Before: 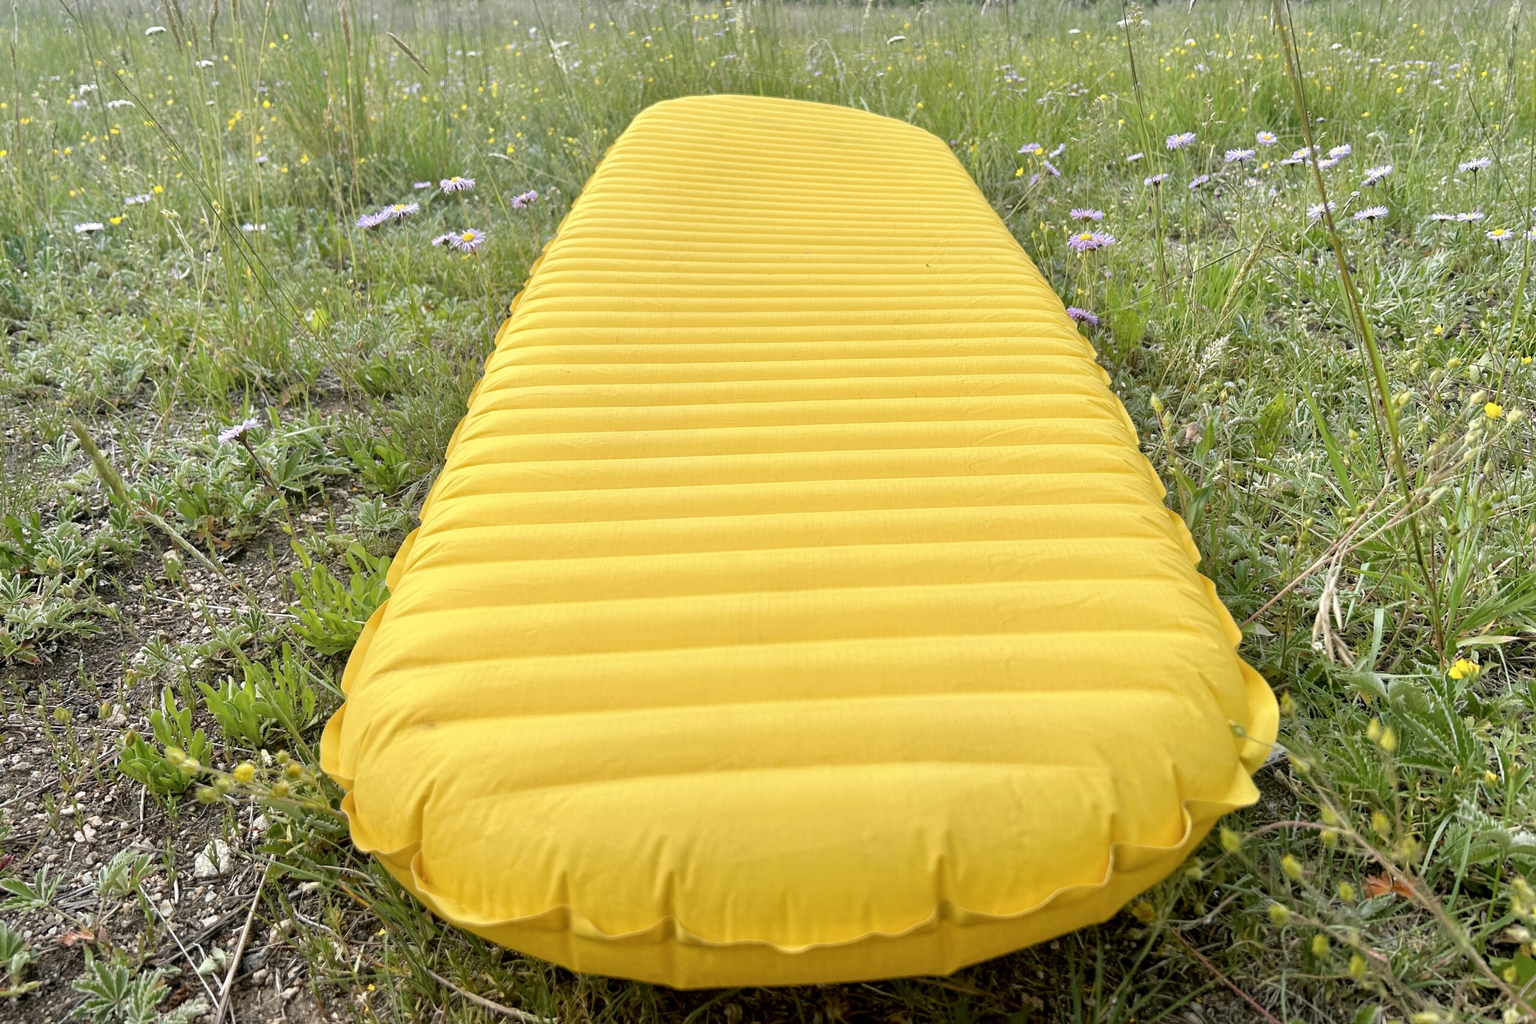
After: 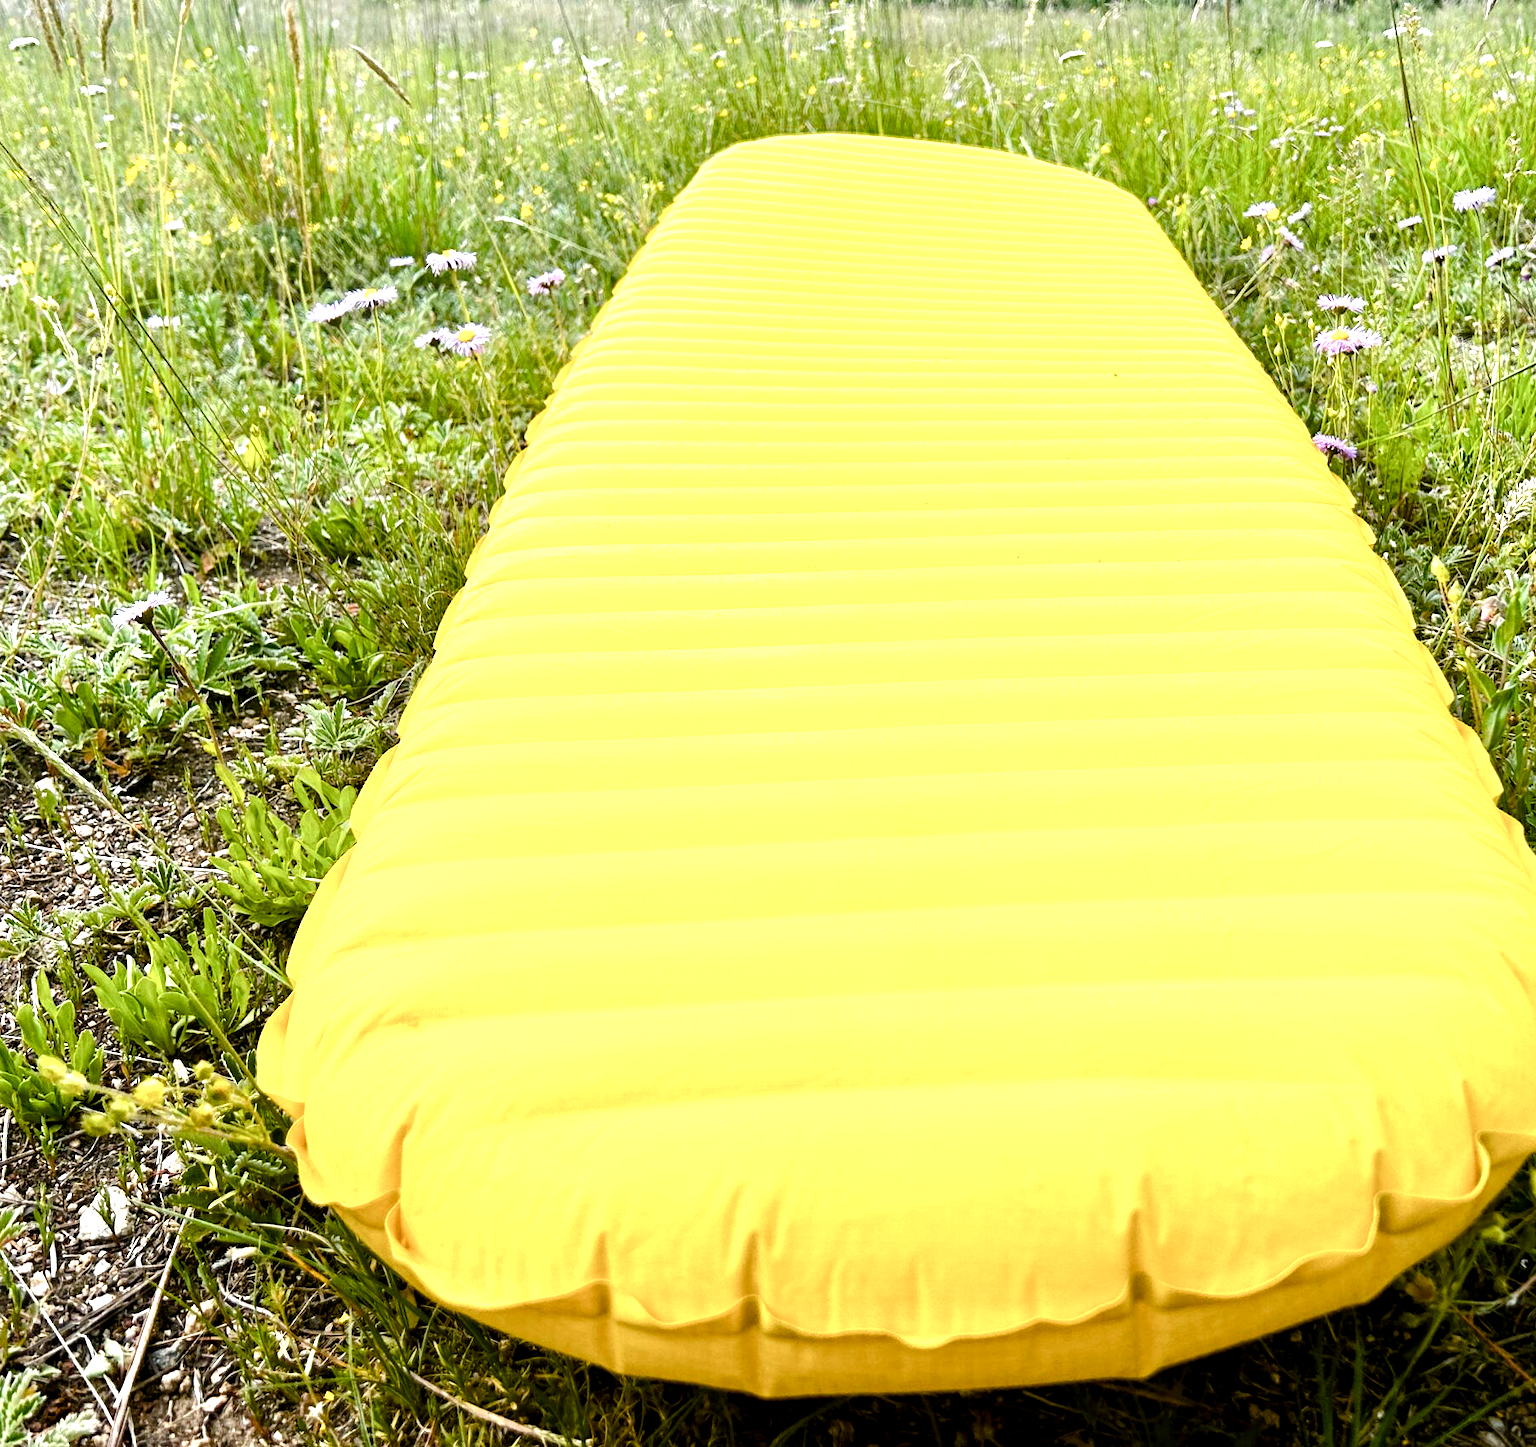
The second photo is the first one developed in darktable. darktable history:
crop and rotate: left 9.048%, right 20.248%
color balance rgb: linear chroma grading › global chroma 41.622%, perceptual saturation grading › global saturation 20%, perceptual saturation grading › highlights -50.223%, perceptual saturation grading › shadows 30.979%, contrast 5.308%
exposure: black level correction 0.007, compensate highlight preservation false
tone equalizer: -8 EV -1.05 EV, -7 EV -1.05 EV, -6 EV -0.899 EV, -5 EV -0.562 EV, -3 EV 0.603 EV, -2 EV 0.849 EV, -1 EV 1 EV, +0 EV 1.08 EV, edges refinement/feathering 500, mask exposure compensation -1.57 EV, preserve details no
